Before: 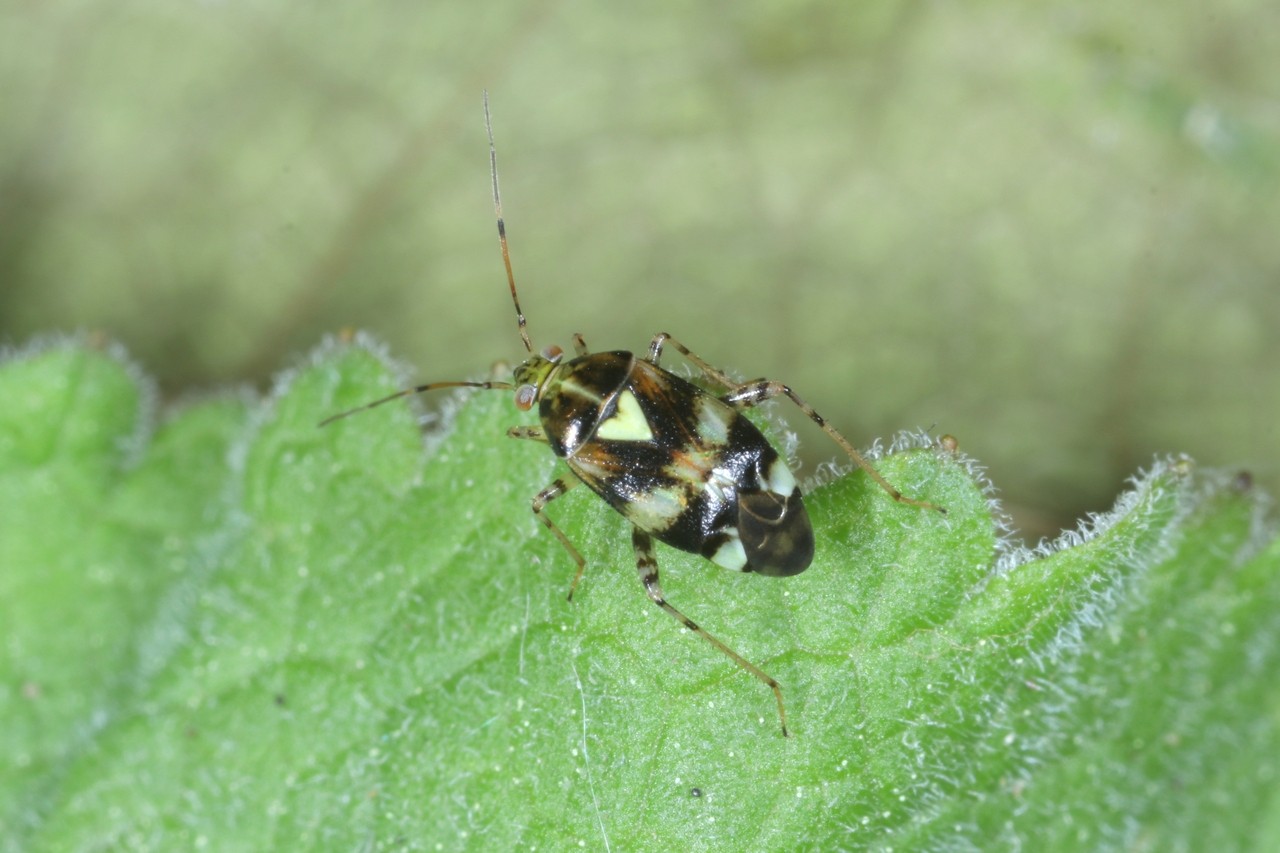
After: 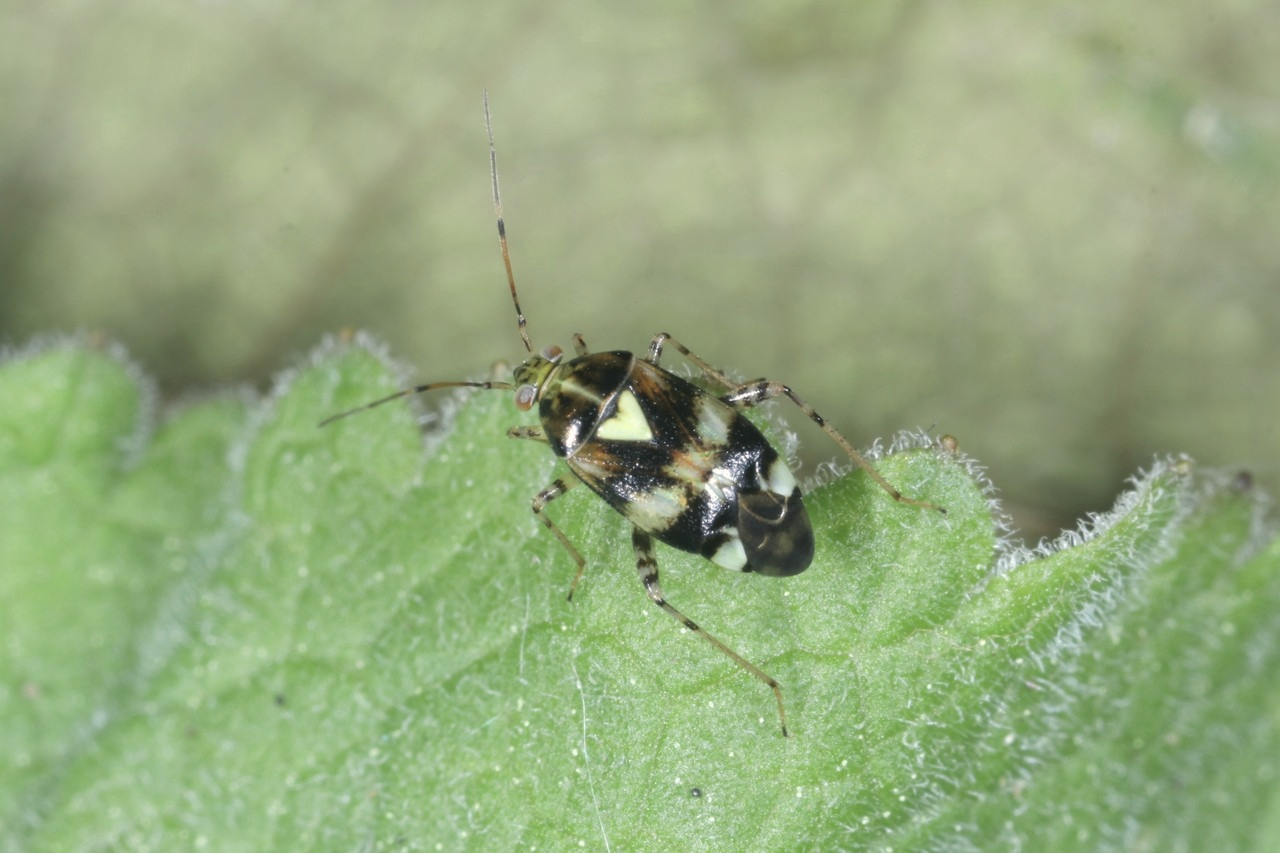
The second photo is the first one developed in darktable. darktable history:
color correction: highlights a* 2.85, highlights b* 5, shadows a* -2.35, shadows b* -4.82, saturation 0.767
